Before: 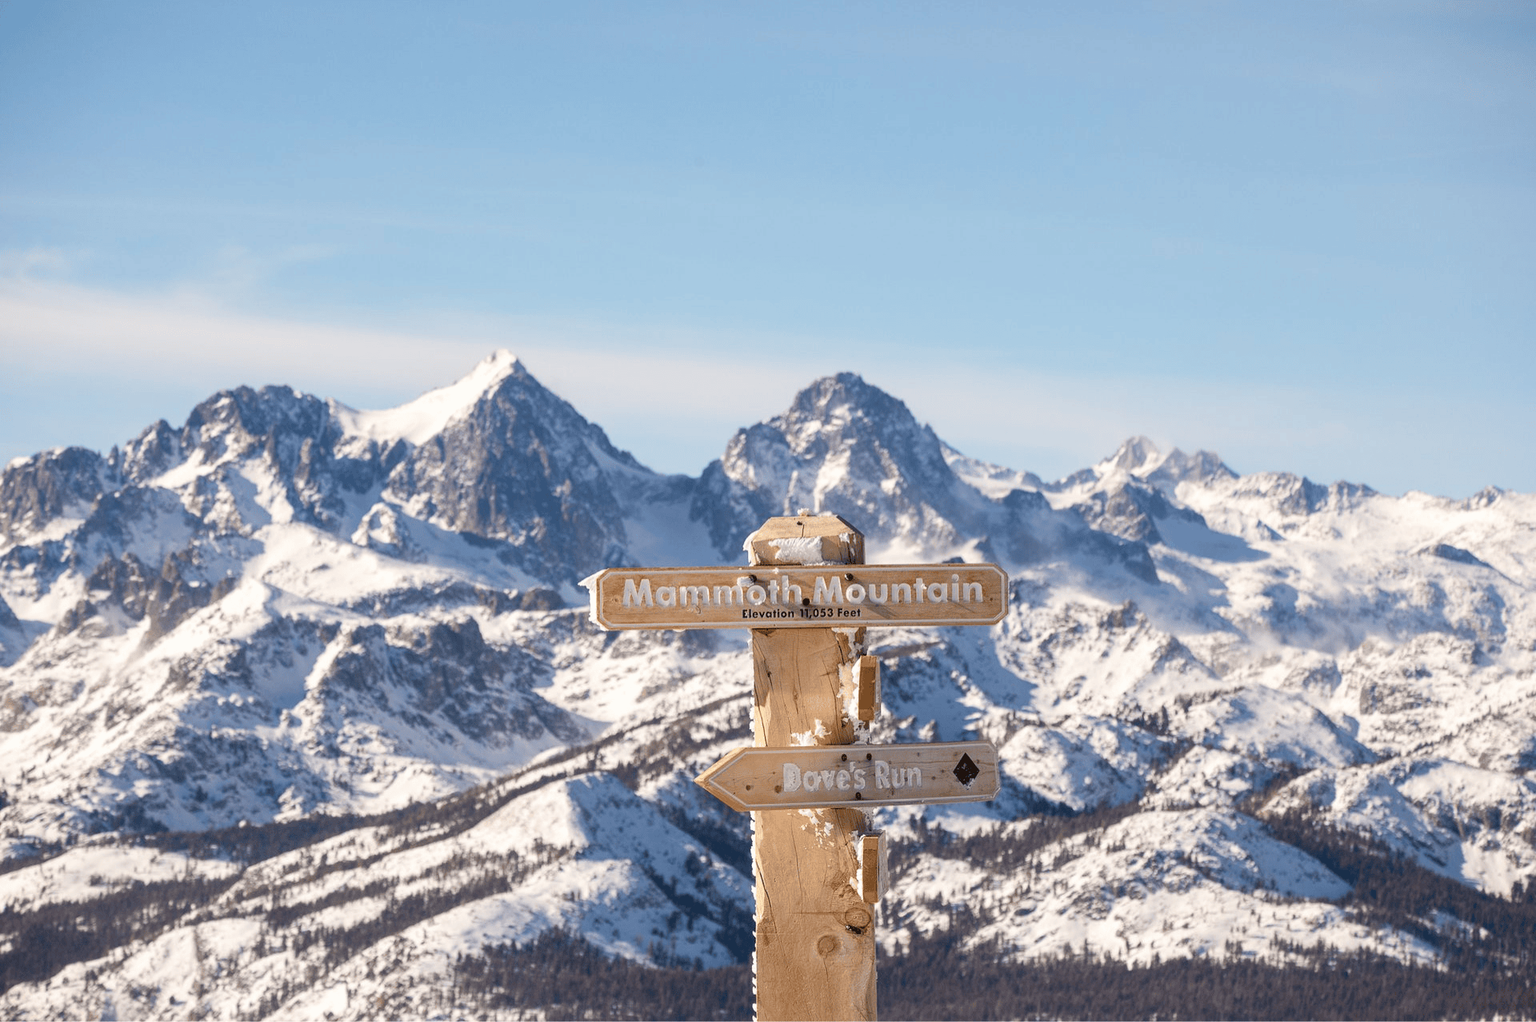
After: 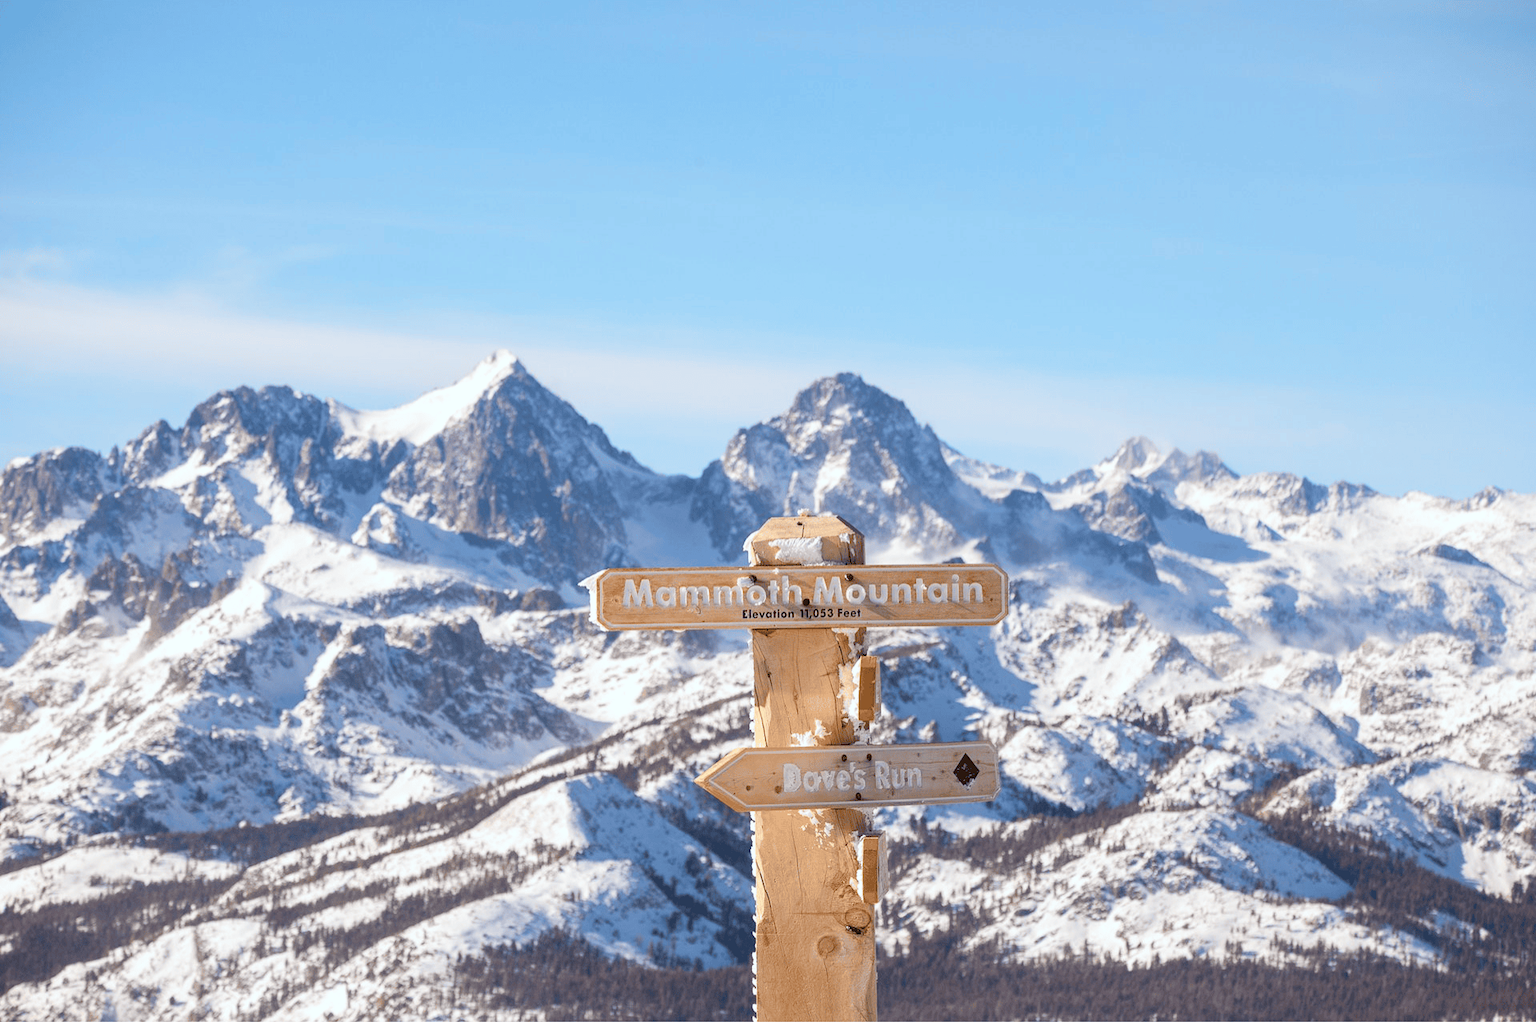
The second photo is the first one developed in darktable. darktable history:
contrast brightness saturation: brightness 0.093, saturation 0.191
color correction: highlights a* -3.24, highlights b* -6.4, shadows a* 3, shadows b* 5.4
